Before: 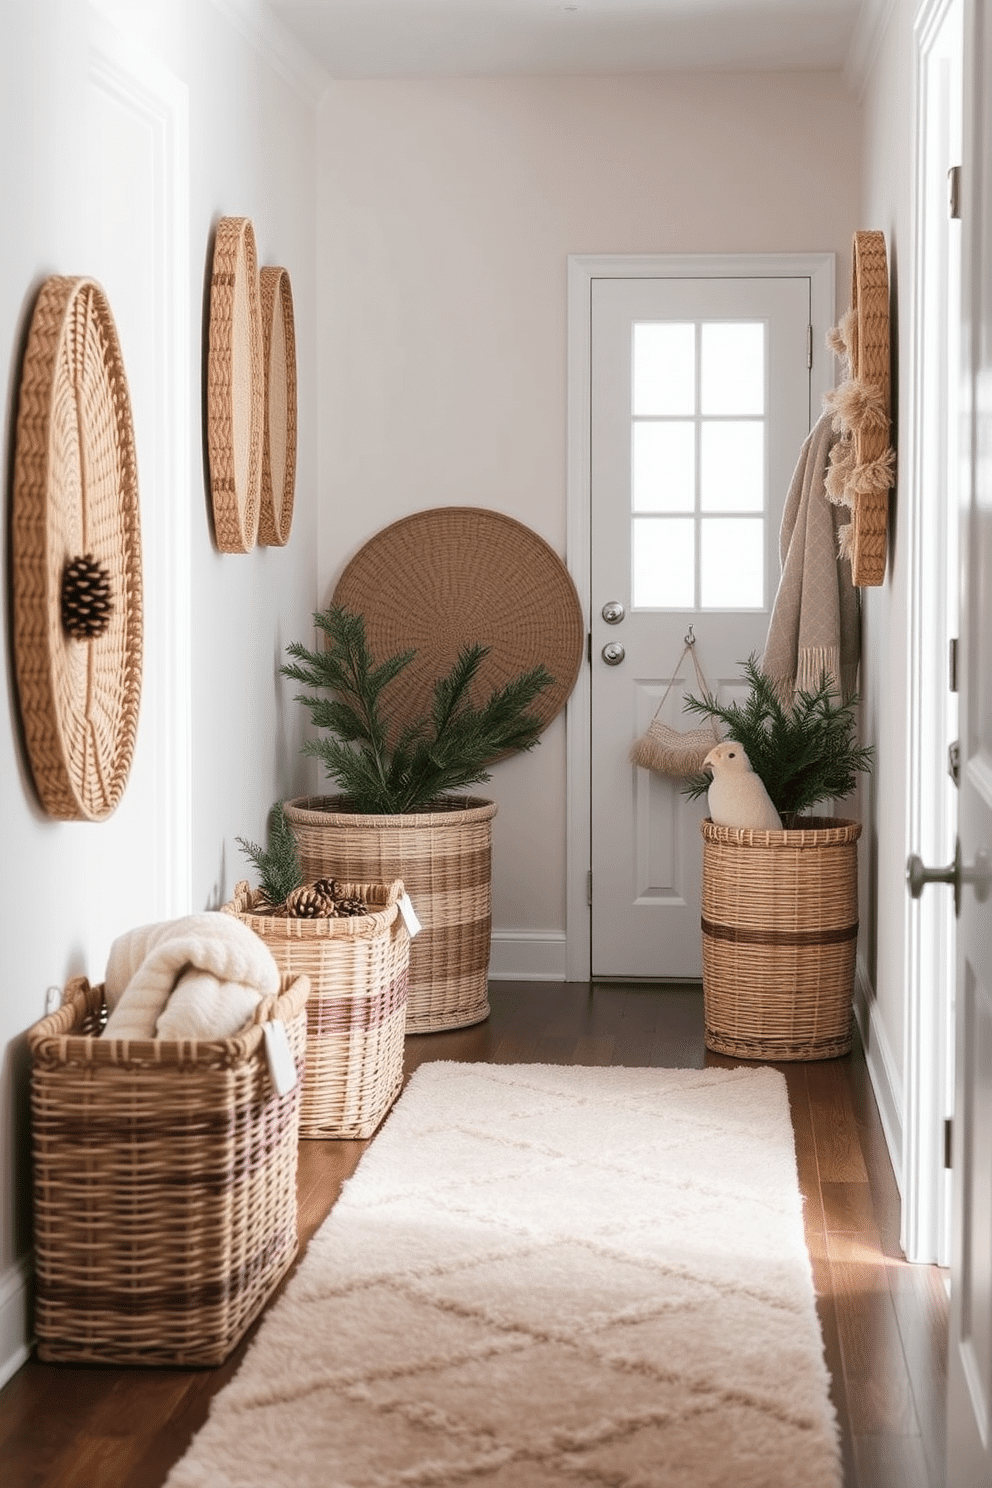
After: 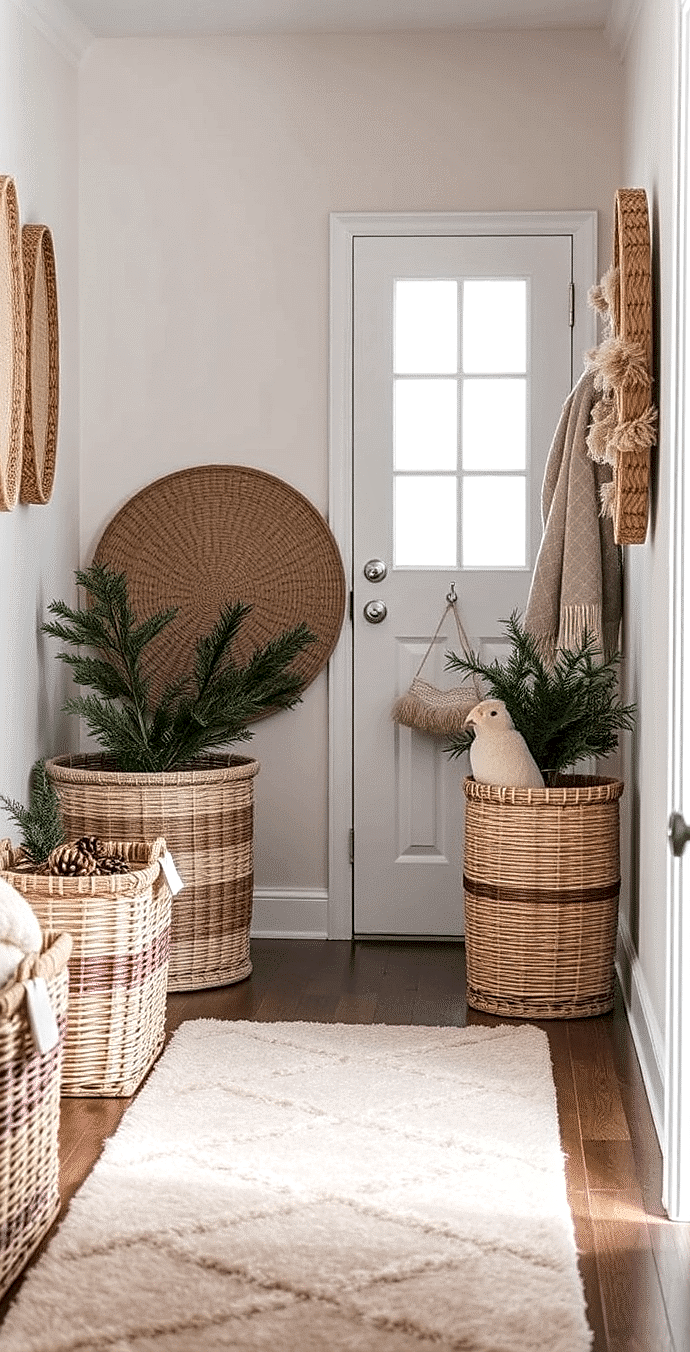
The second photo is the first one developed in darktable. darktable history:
sharpen: on, module defaults
crop and rotate: left 24.034%, top 2.838%, right 6.406%, bottom 6.299%
local contrast: detail 144%
